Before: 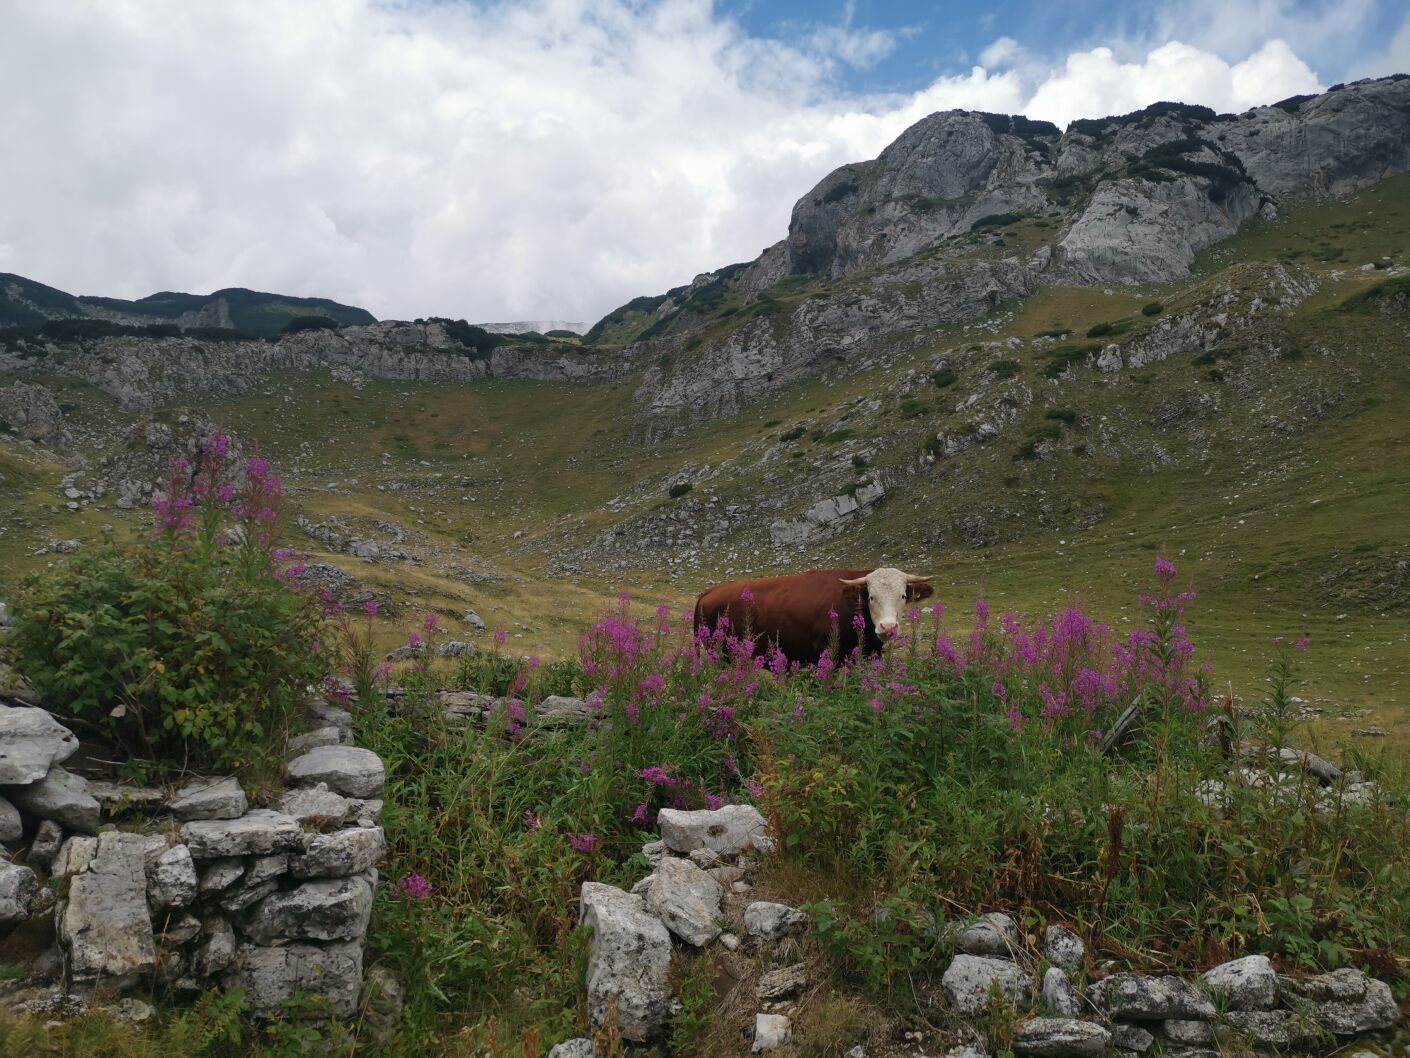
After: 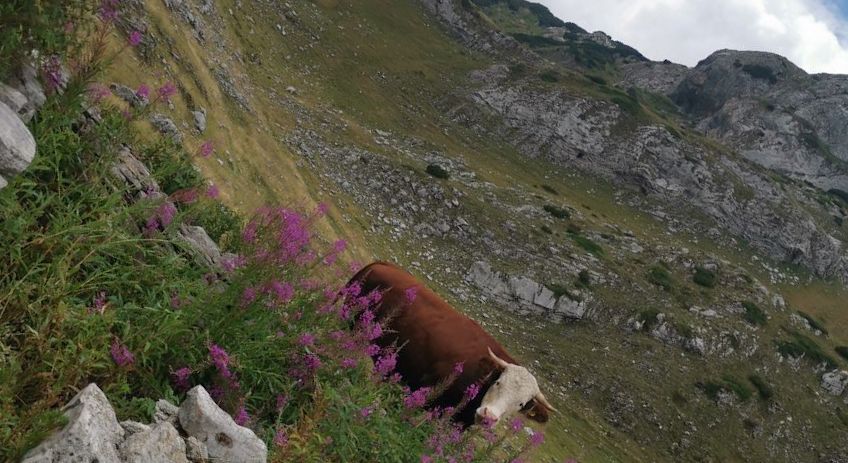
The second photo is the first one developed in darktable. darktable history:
crop and rotate: angle -44.68°, top 16.202%, right 0.87%, bottom 11.643%
